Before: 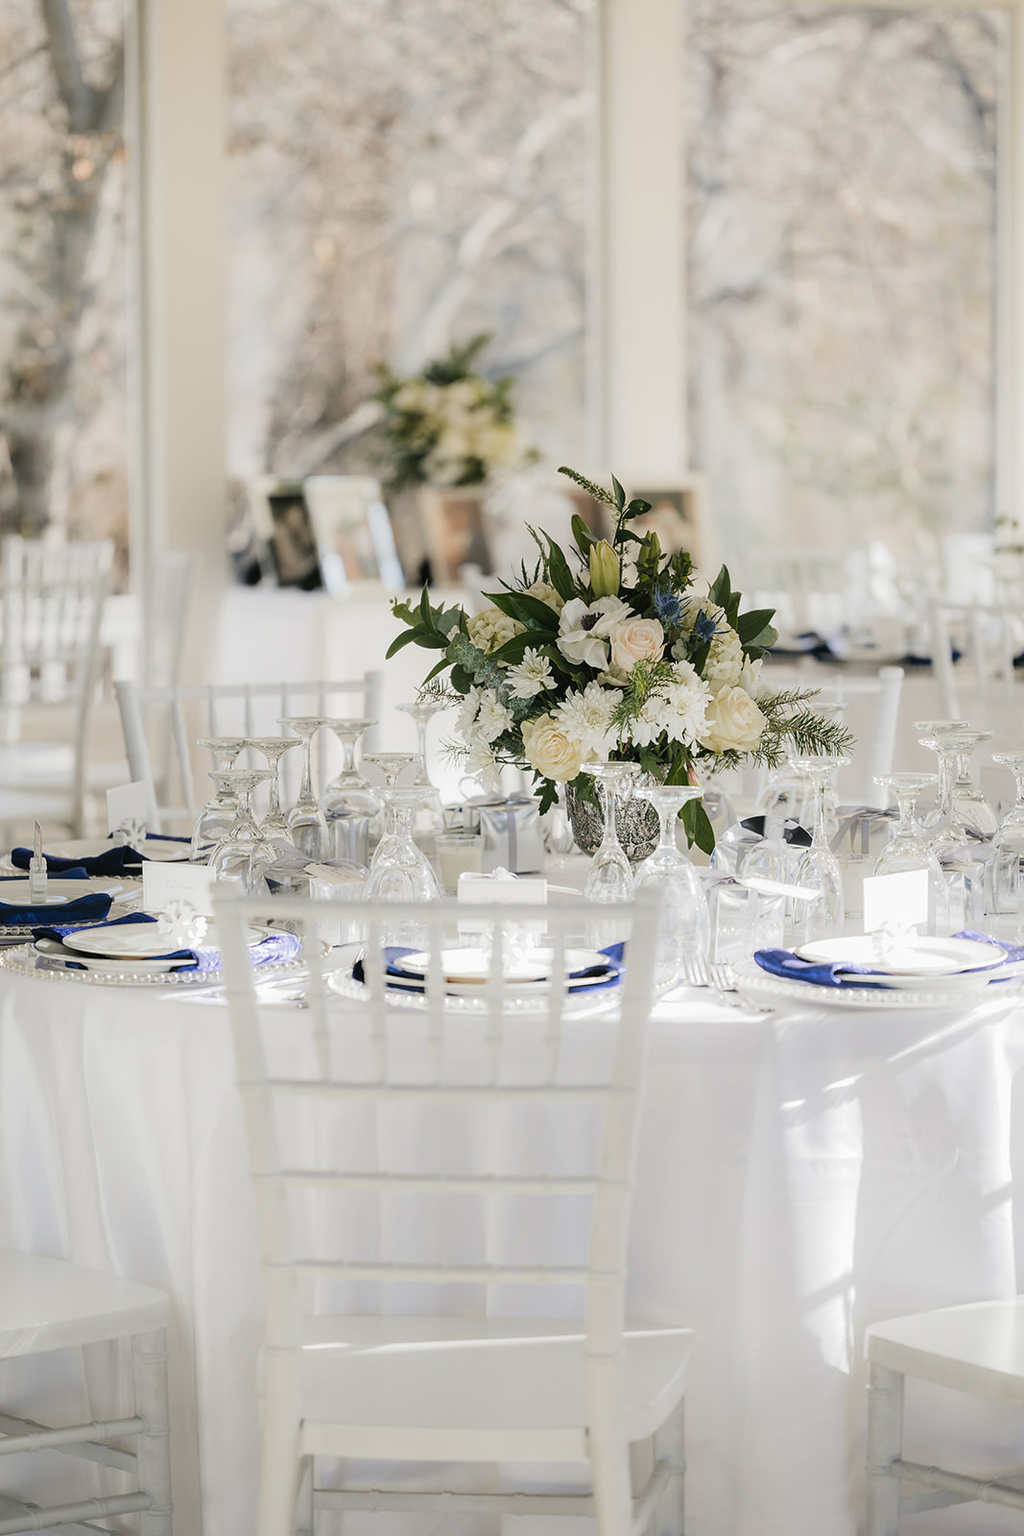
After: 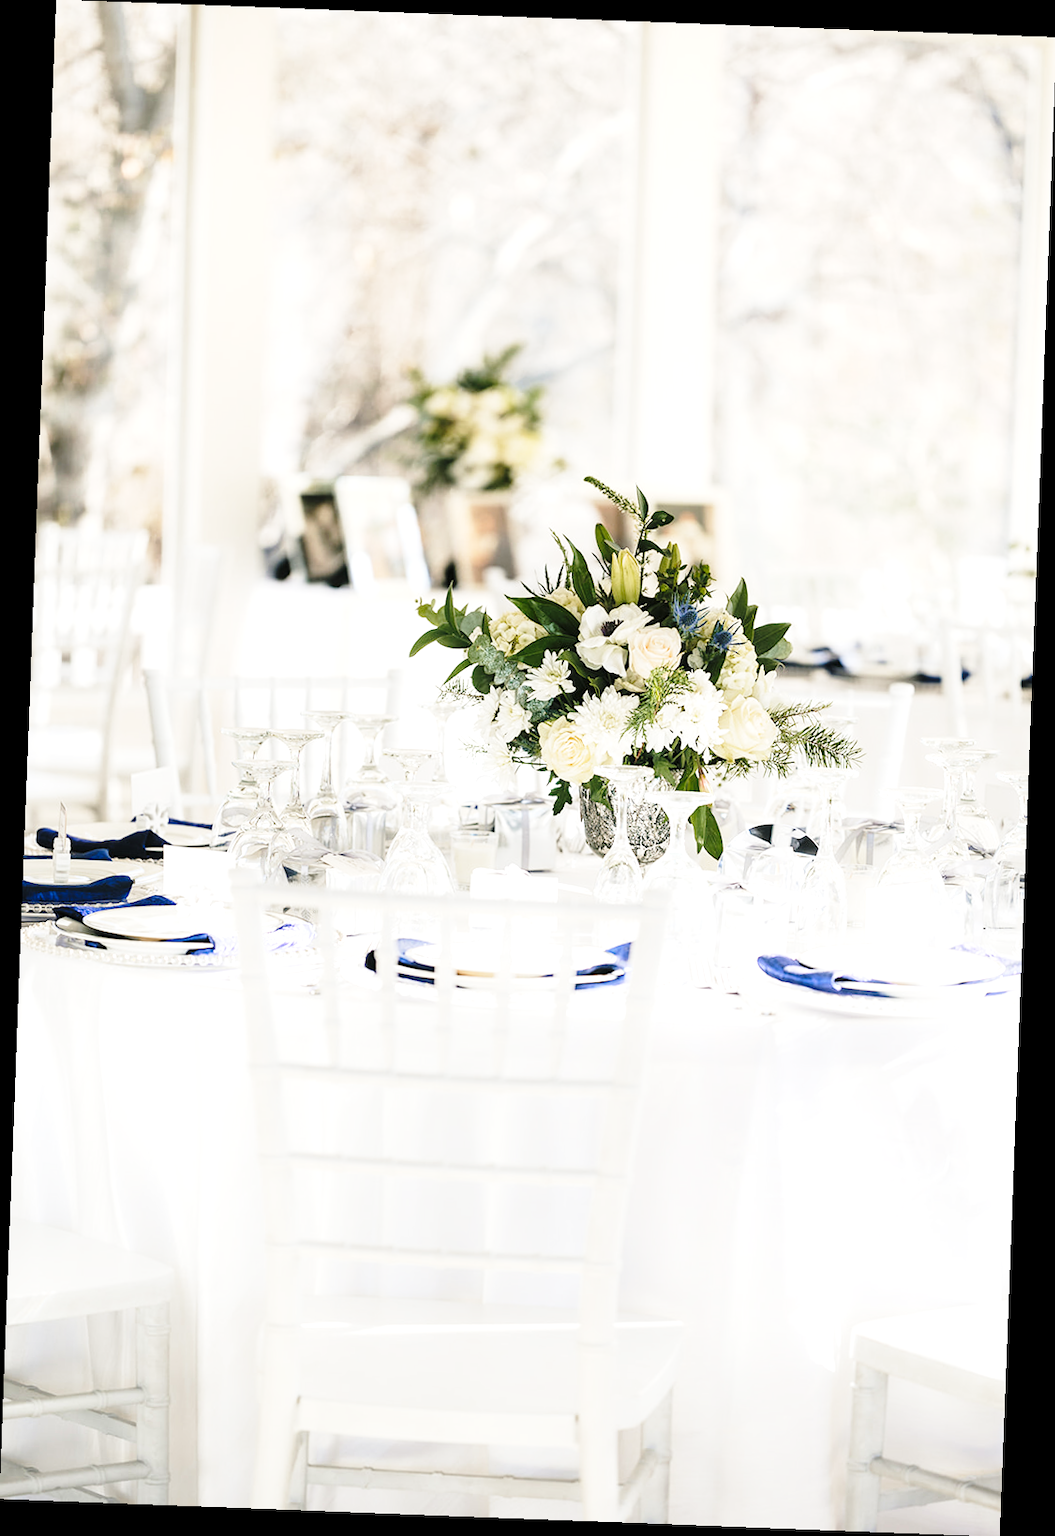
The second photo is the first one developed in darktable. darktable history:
base curve: curves: ch0 [(0, 0) (0.028, 0.03) (0.121, 0.232) (0.46, 0.748) (0.859, 0.968) (1, 1)], preserve colors none
local contrast: highlights 100%, shadows 100%, detail 120%, midtone range 0.2
exposure: black level correction 0, exposure 0.5 EV, compensate exposure bias true, compensate highlight preservation false
rotate and perspective: rotation 2.17°, automatic cropping off
